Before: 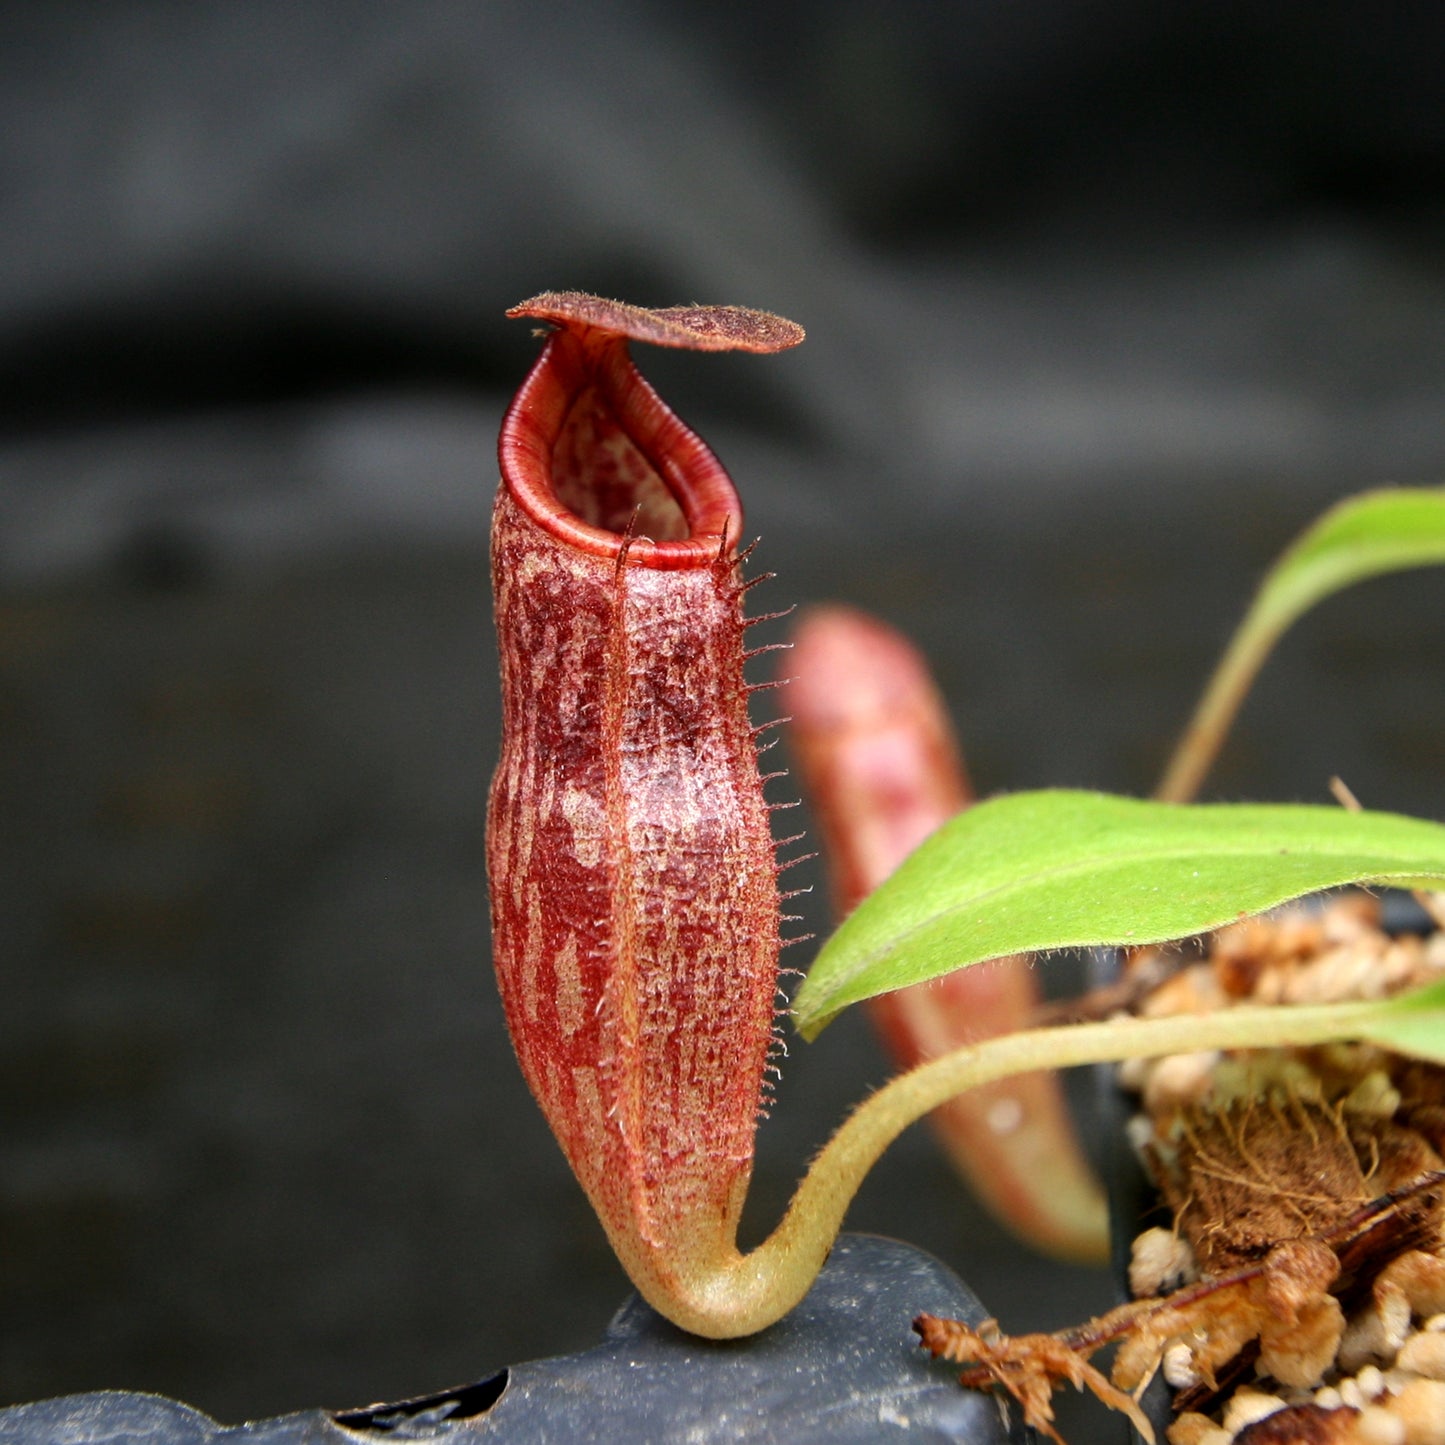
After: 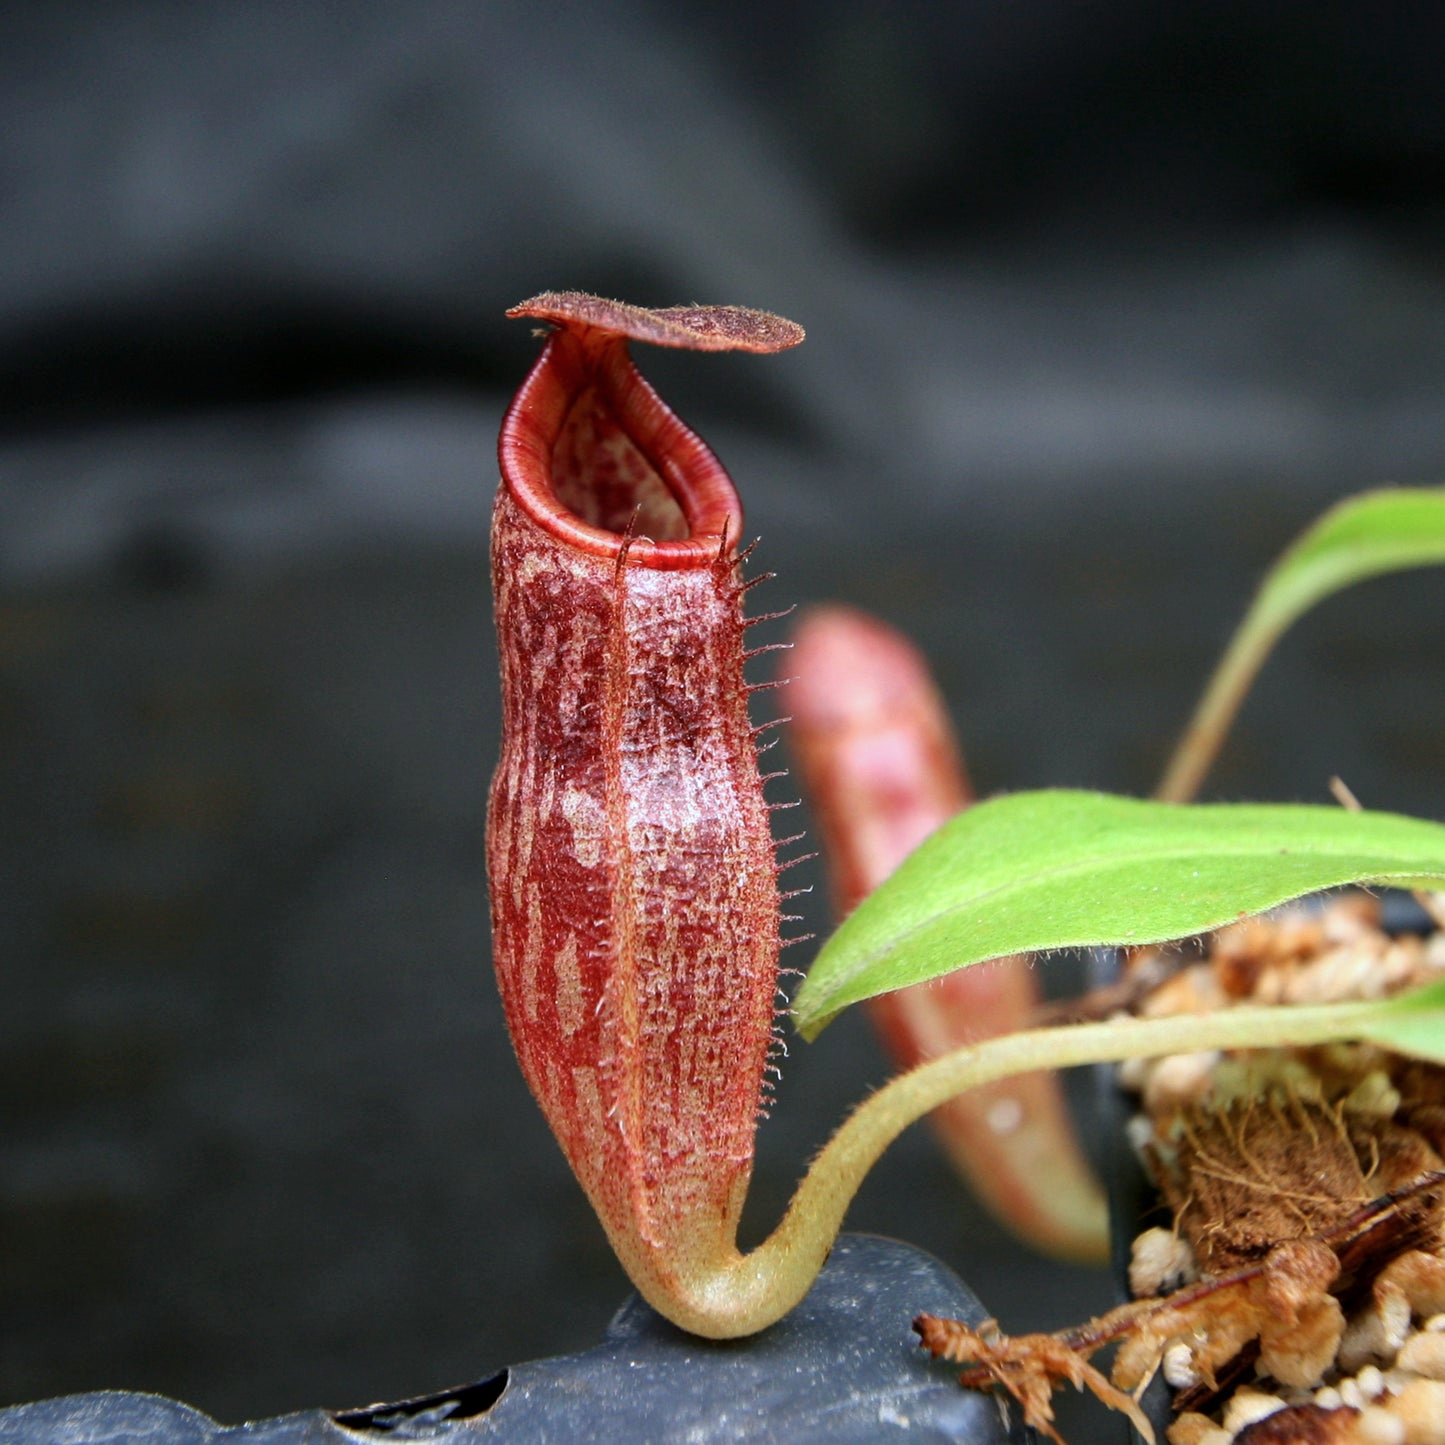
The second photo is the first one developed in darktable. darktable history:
color calibration: x 0.367, y 0.379, temperature 4384.09 K
